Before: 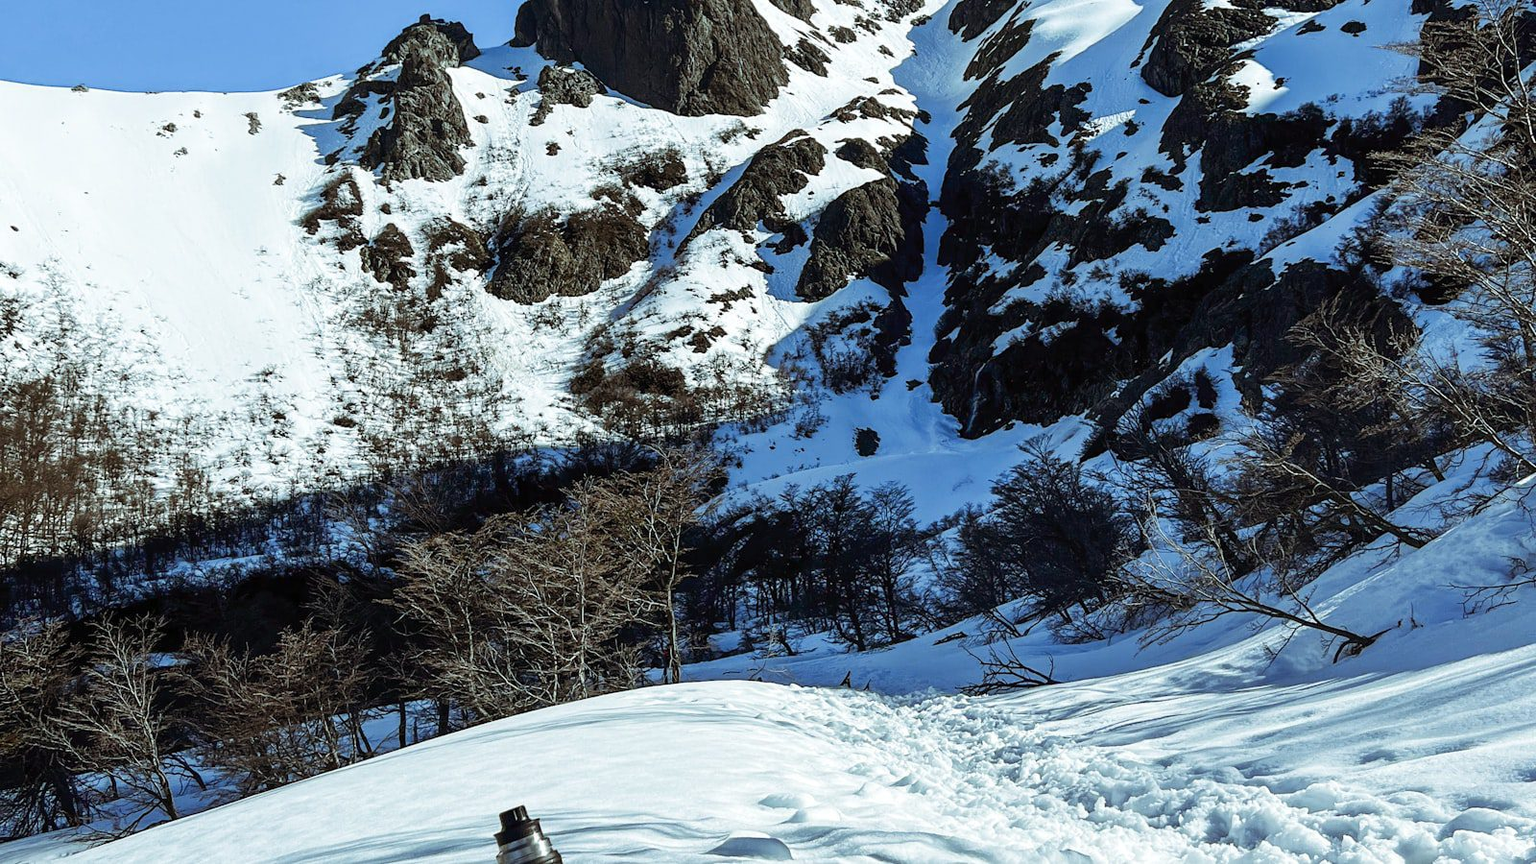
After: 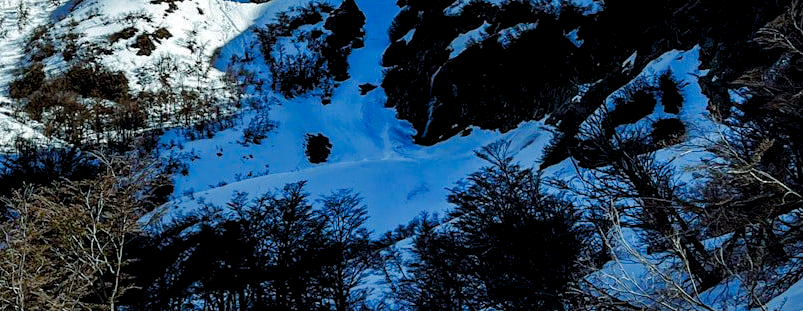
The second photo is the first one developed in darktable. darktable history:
levels: levels [0.026, 0.507, 0.987]
crop: left 36.607%, top 34.735%, right 13.146%, bottom 30.611%
base curve: curves: ch0 [(0, 0) (0.74, 0.67) (1, 1)]
color correction: highlights a* -0.137, highlights b* 0.137
white balance: red 0.98, blue 1.034
color balance rgb: shadows lift › chroma 1%, shadows lift › hue 240.84°, highlights gain › chroma 2%, highlights gain › hue 73.2°, global offset › luminance -0.5%, perceptual saturation grading › global saturation 20%, perceptual saturation grading › highlights -25%, perceptual saturation grading › shadows 50%, global vibrance 25.26%
